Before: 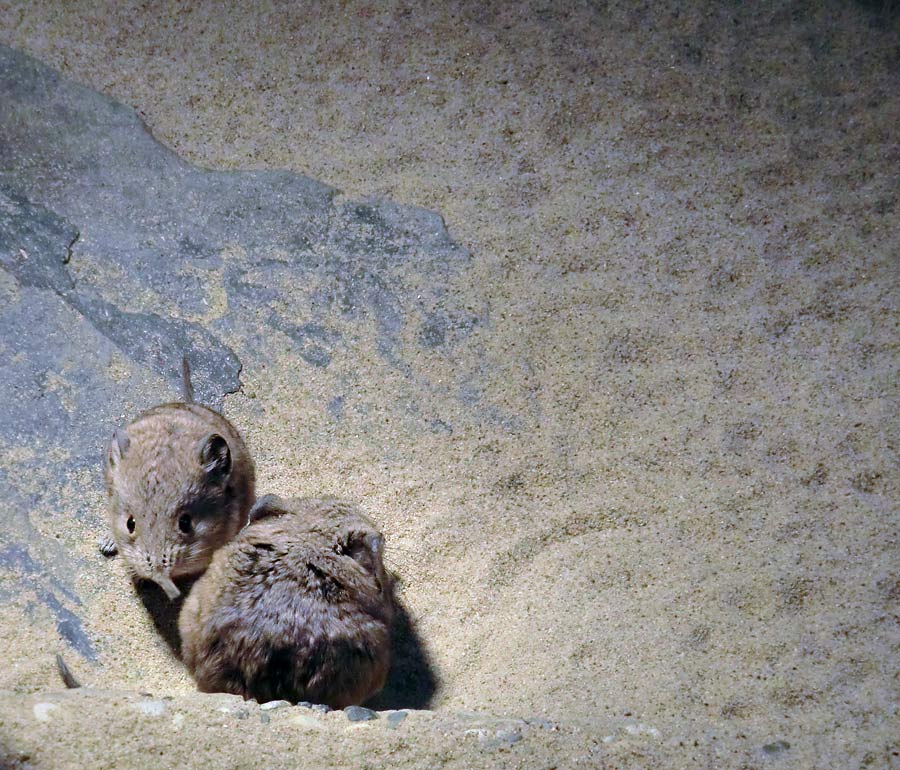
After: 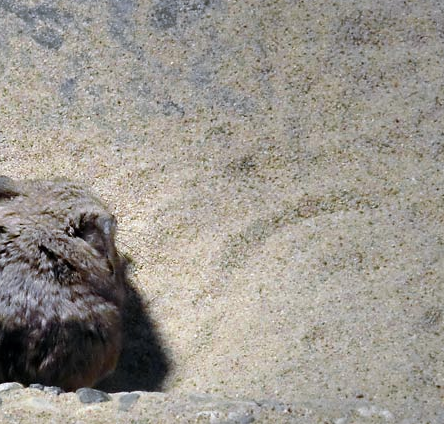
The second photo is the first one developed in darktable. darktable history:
color zones: curves: ch0 [(0.035, 0.242) (0.25, 0.5) (0.384, 0.214) (0.488, 0.255) (0.75, 0.5)]; ch1 [(0.063, 0.379) (0.25, 0.5) (0.354, 0.201) (0.489, 0.085) (0.729, 0.271)]; ch2 [(0.25, 0.5) (0.38, 0.517) (0.442, 0.51) (0.735, 0.456)]
crop: left 29.8%, top 41.324%, right 20.786%, bottom 3.485%
